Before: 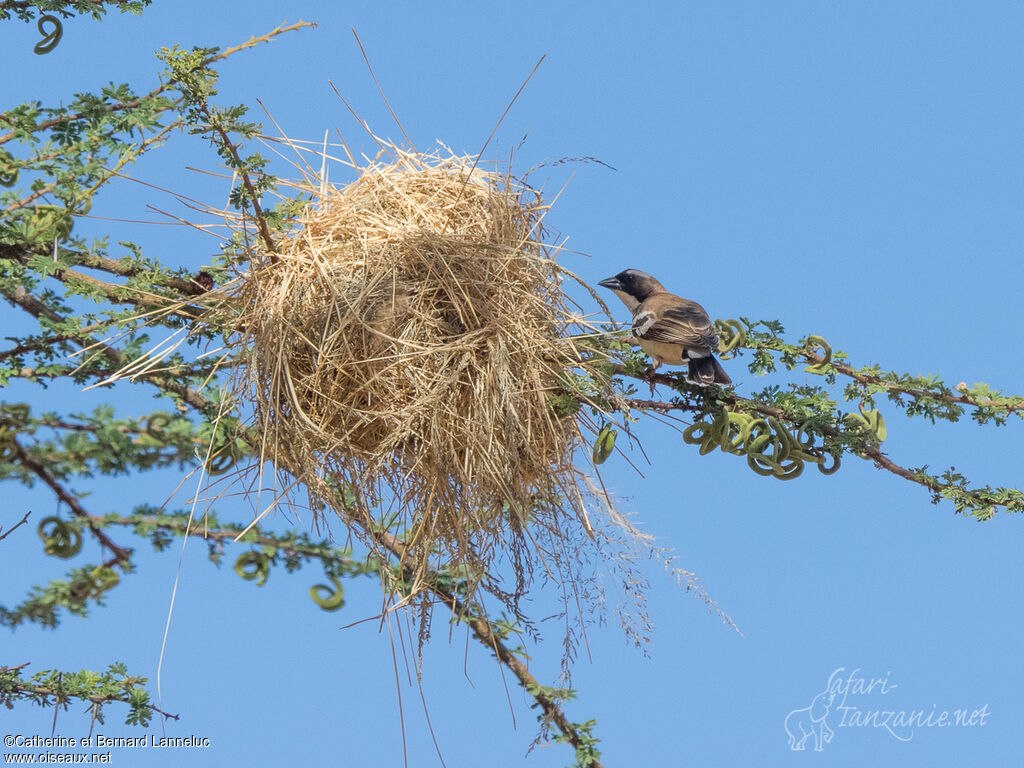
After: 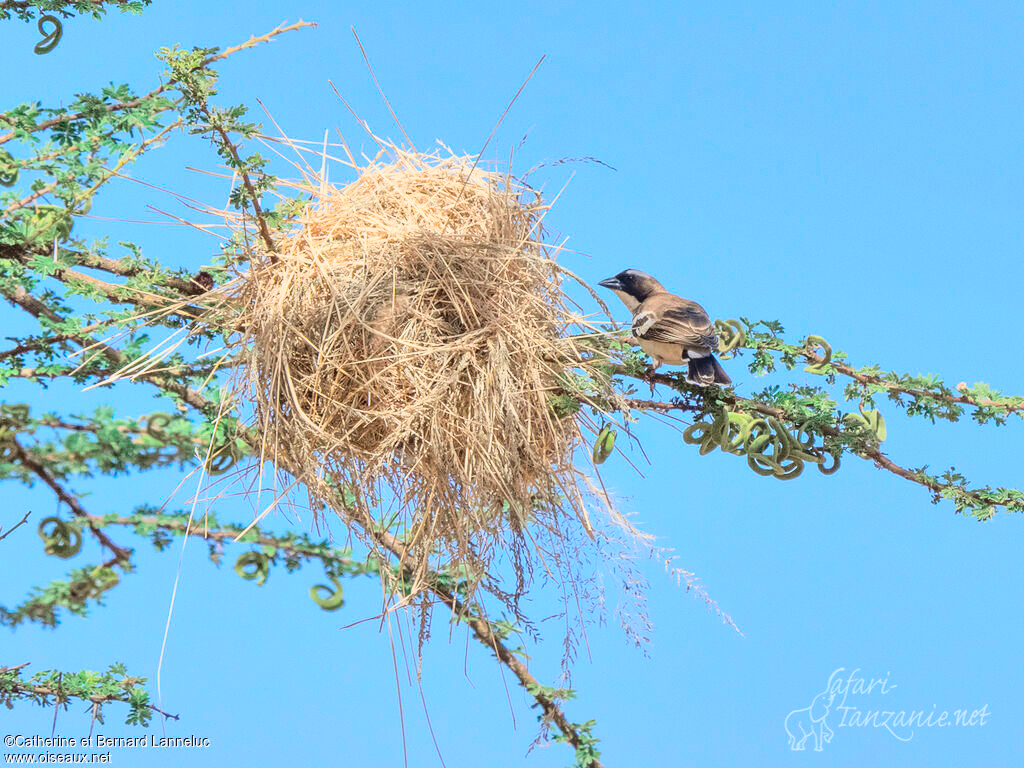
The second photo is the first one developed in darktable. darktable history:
tone curve: curves: ch0 [(0, 0.039) (0.104, 0.094) (0.285, 0.301) (0.689, 0.764) (0.89, 0.926) (0.994, 0.971)]; ch1 [(0, 0) (0.337, 0.249) (0.437, 0.411) (0.485, 0.487) (0.515, 0.514) (0.566, 0.563) (0.641, 0.655) (1, 1)]; ch2 [(0, 0) (0.314, 0.301) (0.421, 0.411) (0.502, 0.505) (0.528, 0.54) (0.557, 0.555) (0.612, 0.583) (0.722, 0.67) (1, 1)], color space Lab, independent channels, preserve colors none
tone equalizer: -8 EV 1.97 EV, -7 EV 1.99 EV, -6 EV 1.97 EV, -5 EV 1.99 EV, -4 EV 1.97 EV, -3 EV 1.47 EV, -2 EV 0.989 EV, -1 EV 0.5 EV, smoothing diameter 24.83%, edges refinement/feathering 6.25, preserve details guided filter
color balance rgb: highlights gain › chroma 0.224%, highlights gain › hue 332.3°, linear chroma grading › global chroma 10.35%, perceptual saturation grading › global saturation 14.627%
